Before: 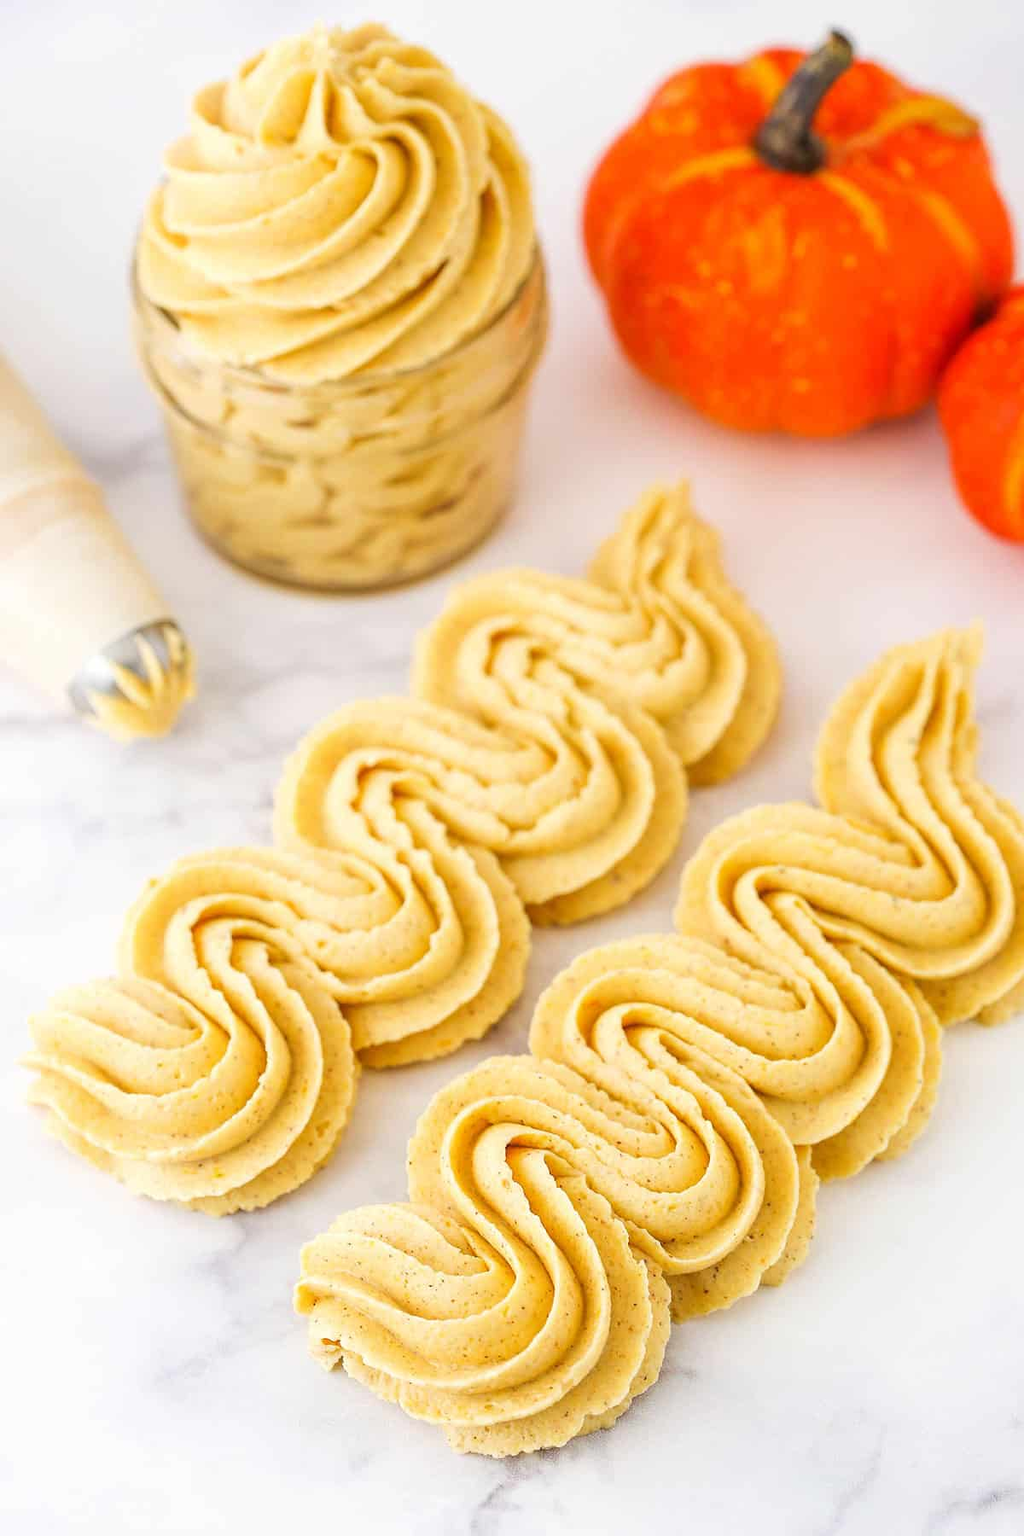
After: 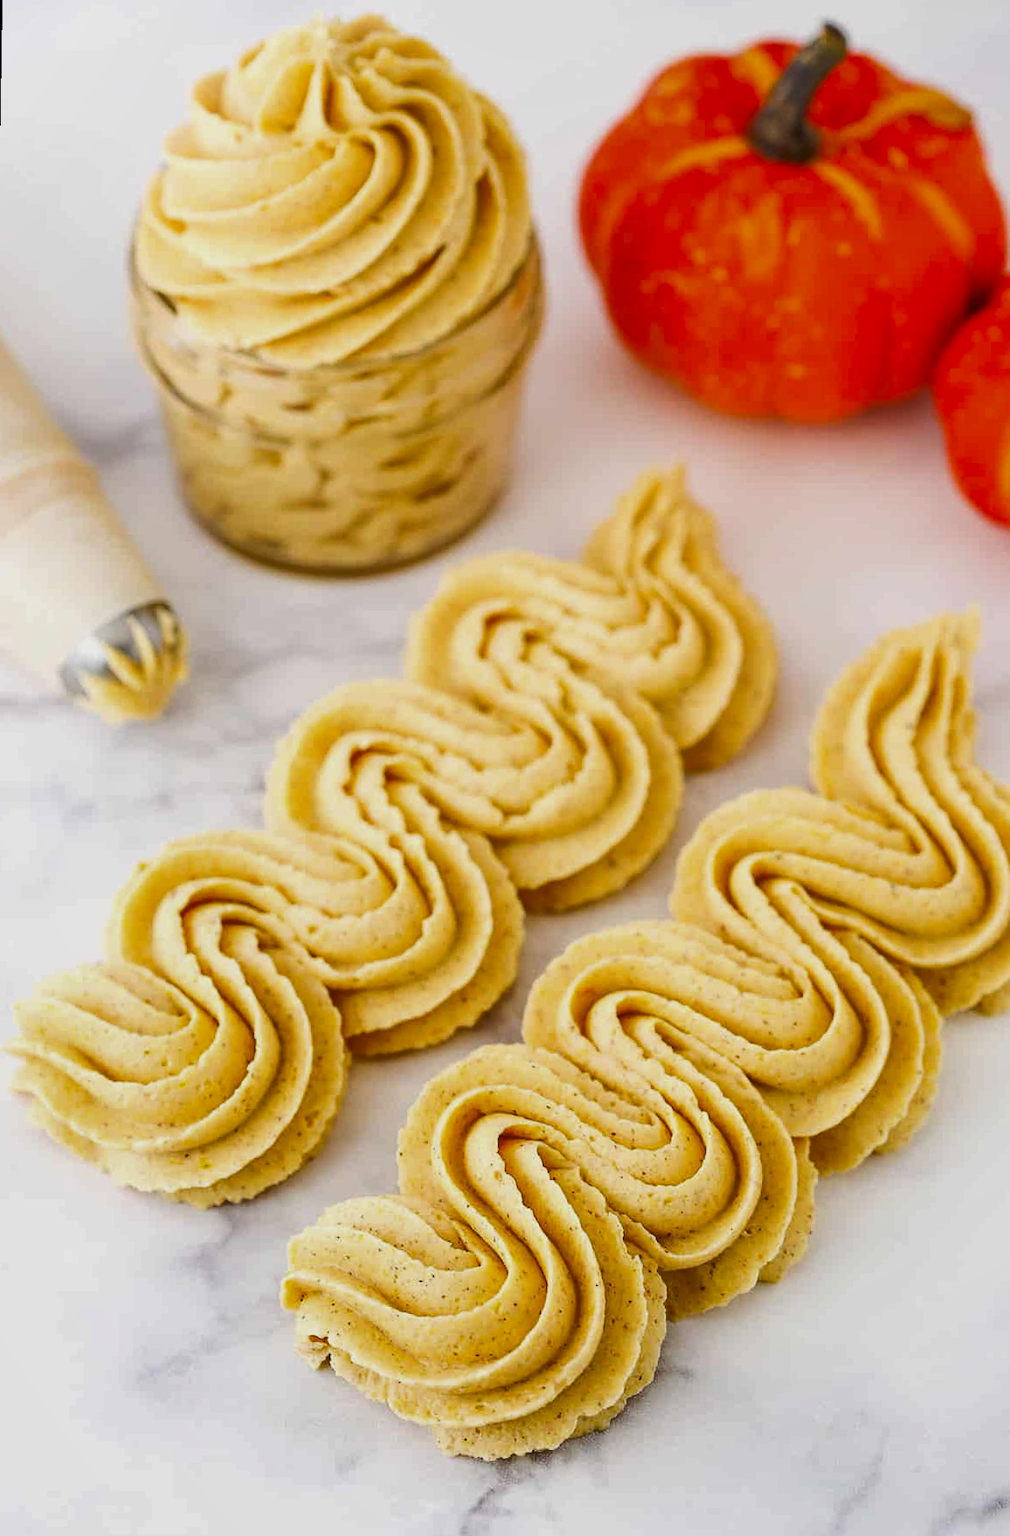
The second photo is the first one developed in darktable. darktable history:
rotate and perspective: rotation 0.226°, lens shift (vertical) -0.042, crop left 0.023, crop right 0.982, crop top 0.006, crop bottom 0.994
exposure: exposure -0.21 EV, compensate highlight preservation false
shadows and highlights: radius 337.17, shadows 29.01, soften with gaussian
